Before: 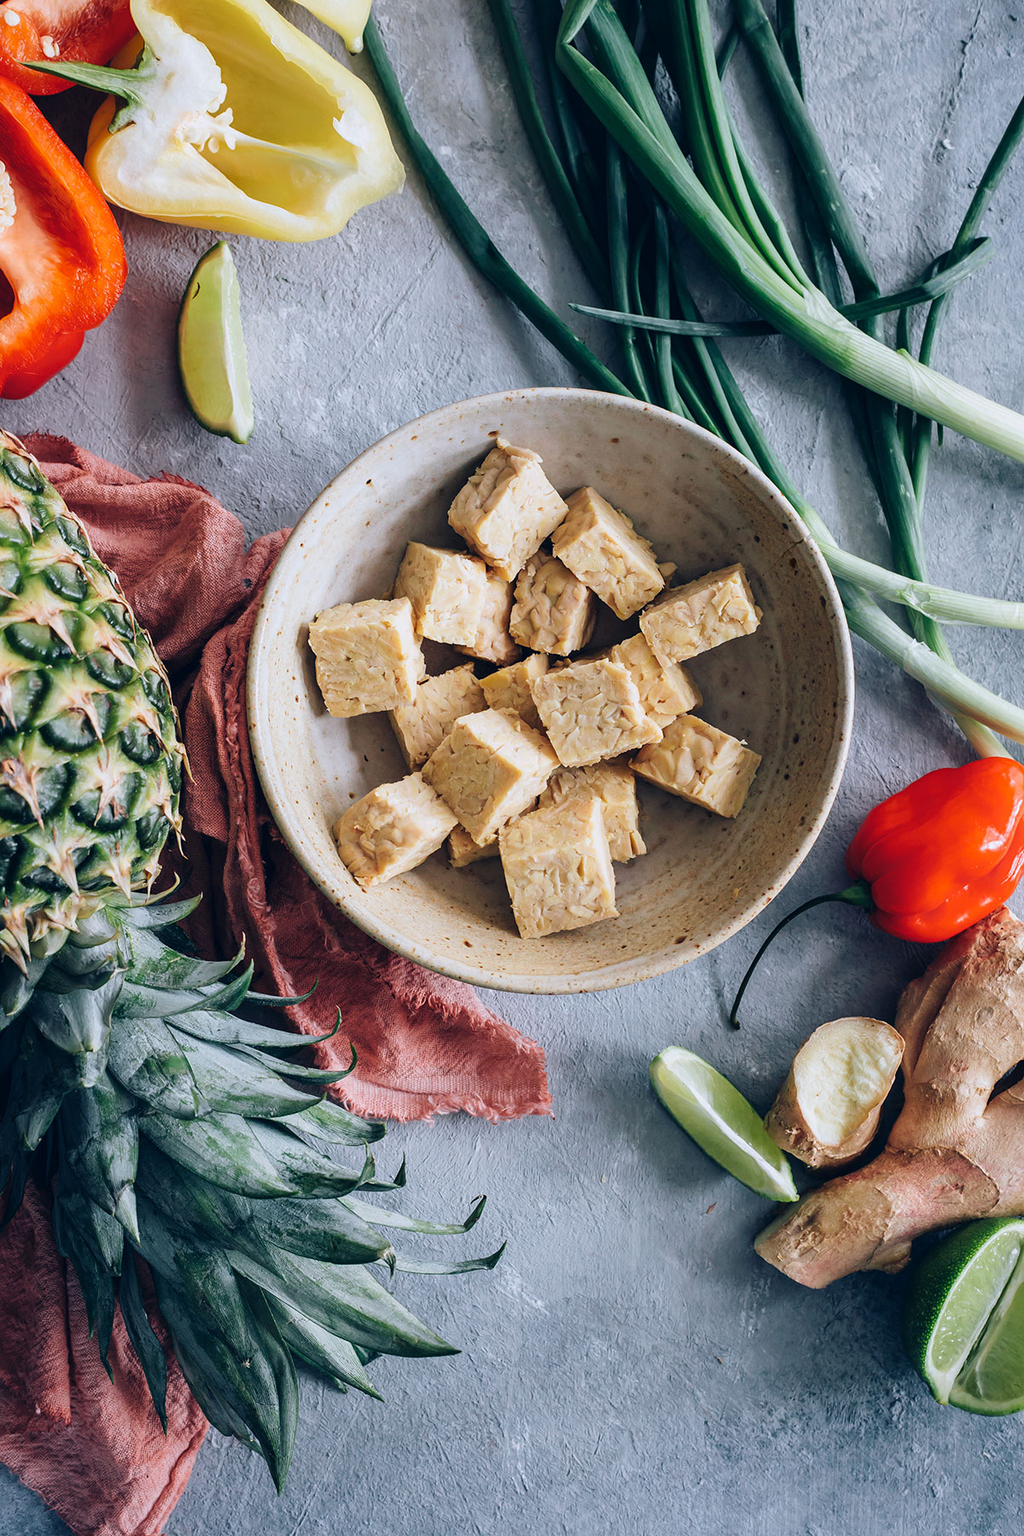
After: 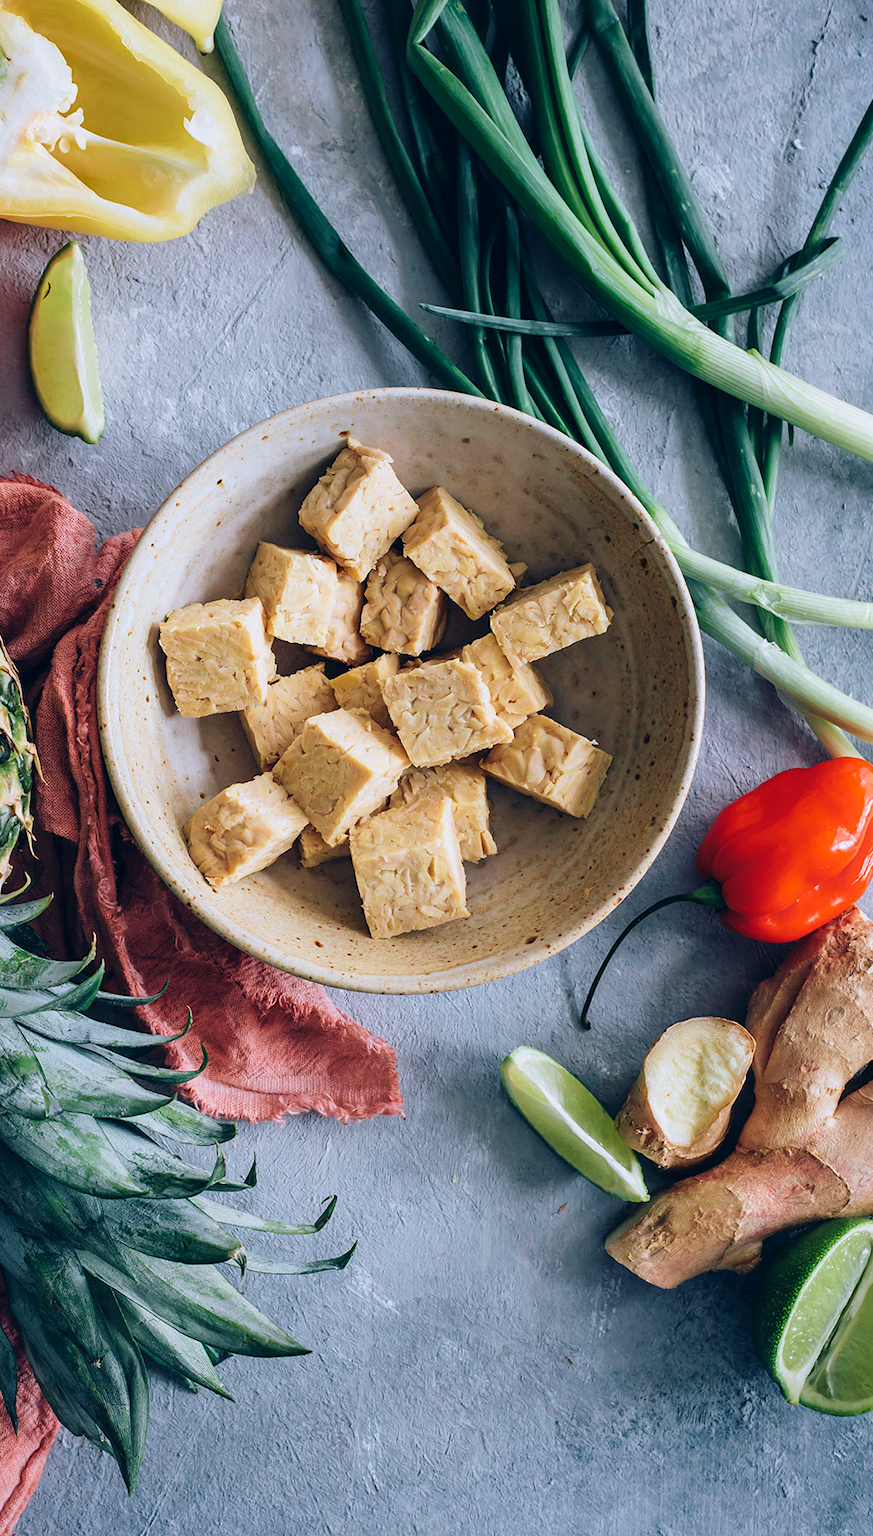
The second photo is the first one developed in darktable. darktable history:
crop and rotate: left 14.584%
velvia: on, module defaults
